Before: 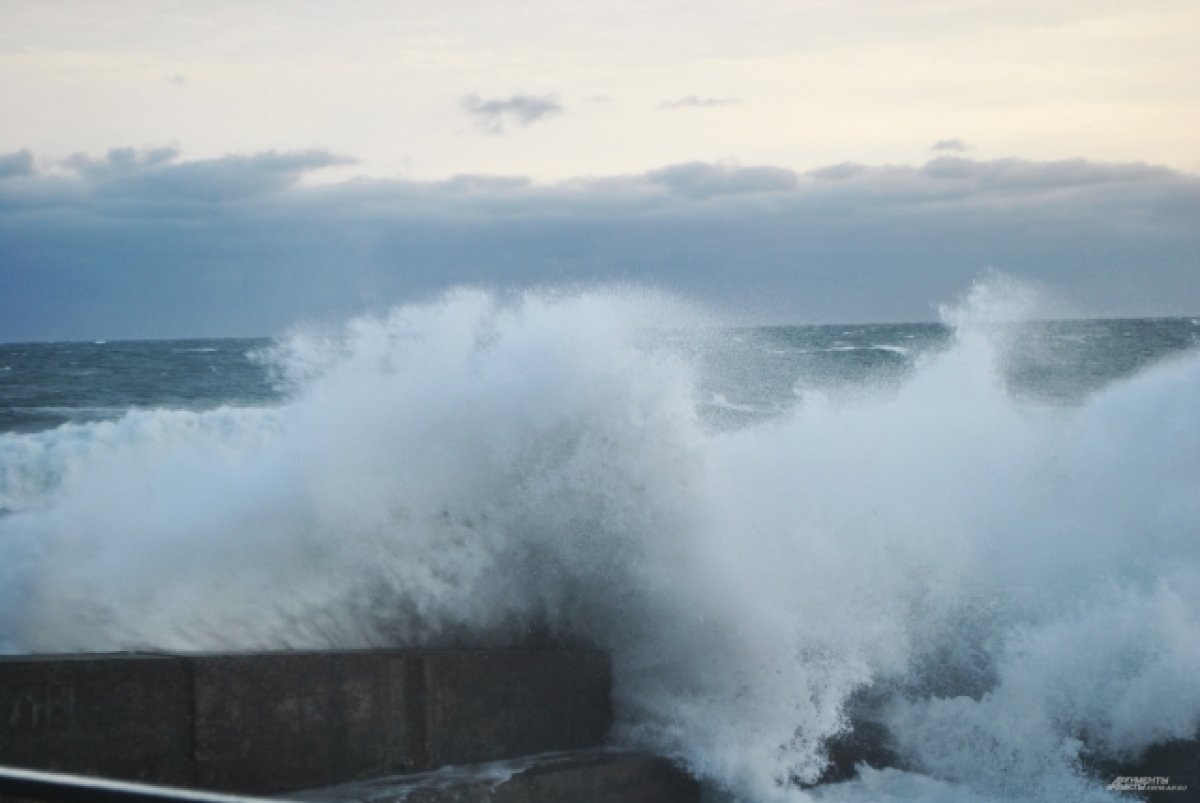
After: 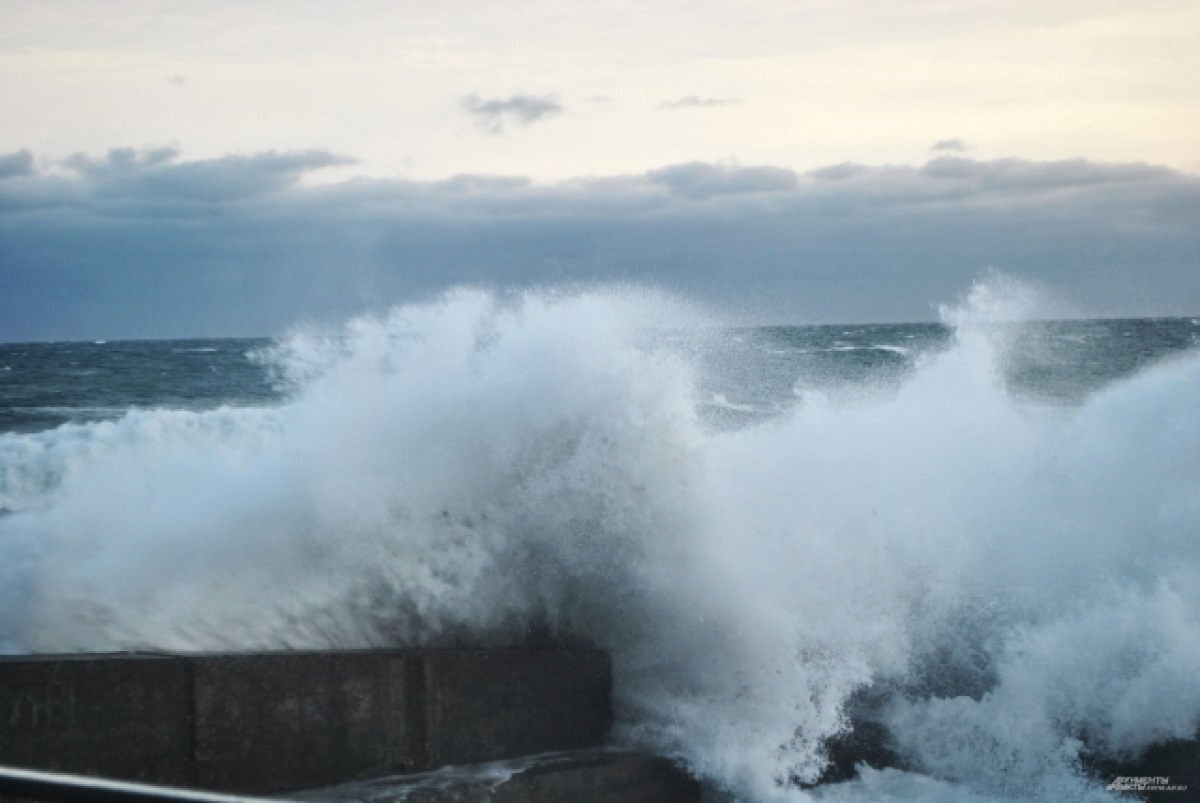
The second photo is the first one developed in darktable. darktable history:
tone curve: curves: ch0 [(0, 0) (0.266, 0.247) (0.741, 0.751) (1, 1)], color space Lab, linked channels, preserve colors none
local contrast: on, module defaults
